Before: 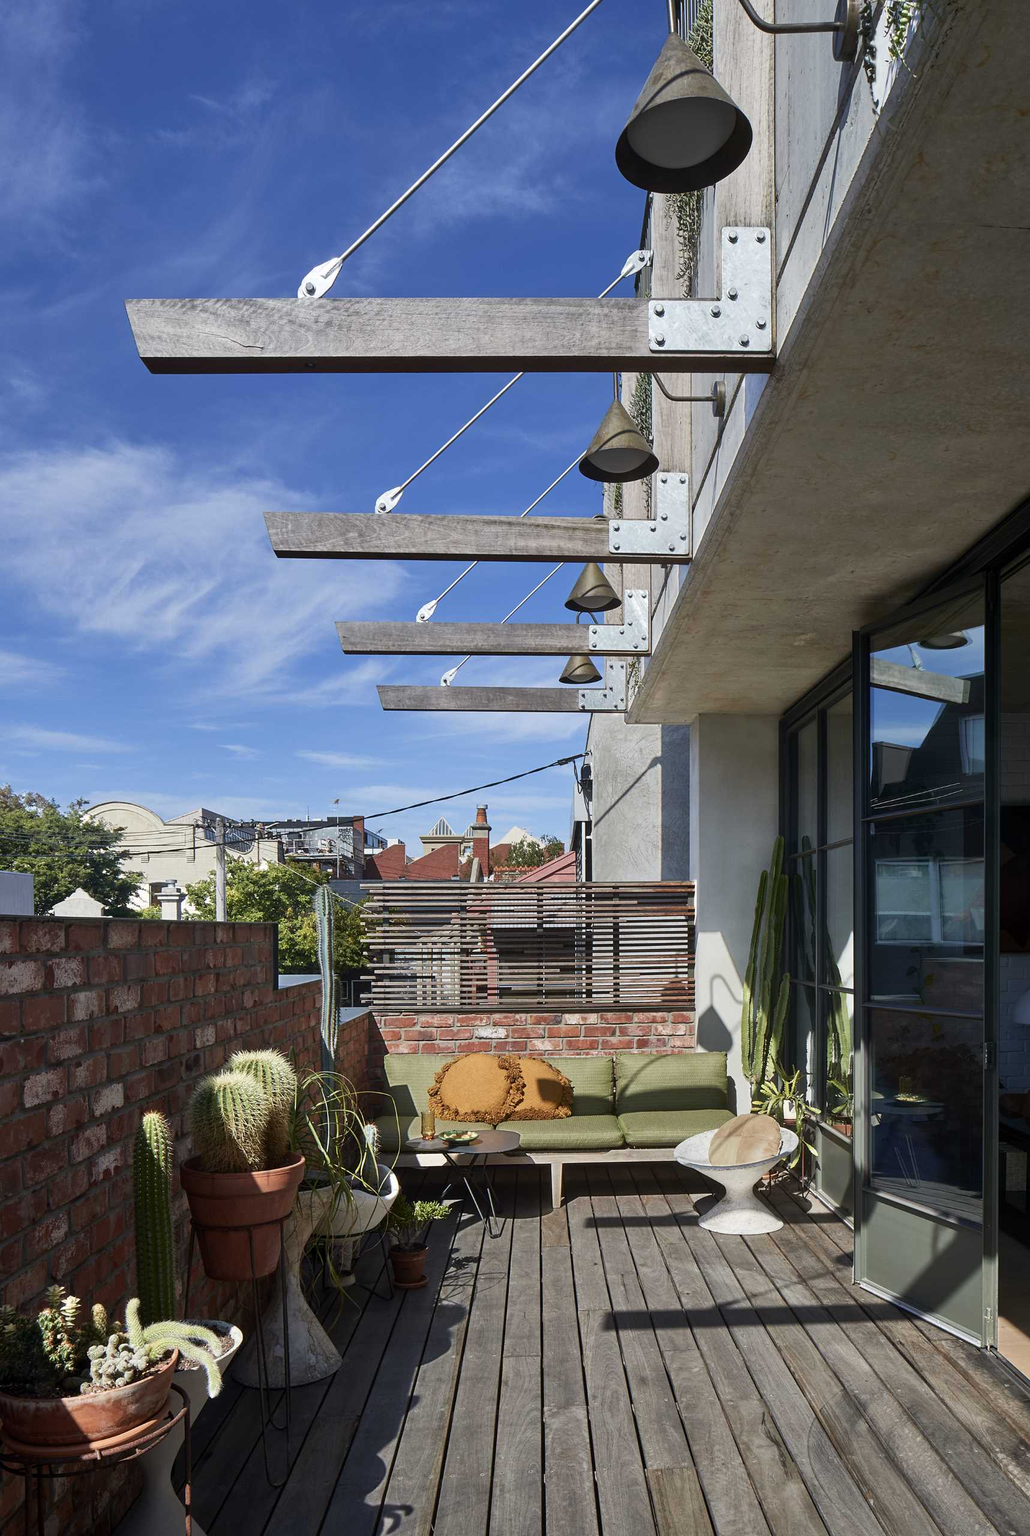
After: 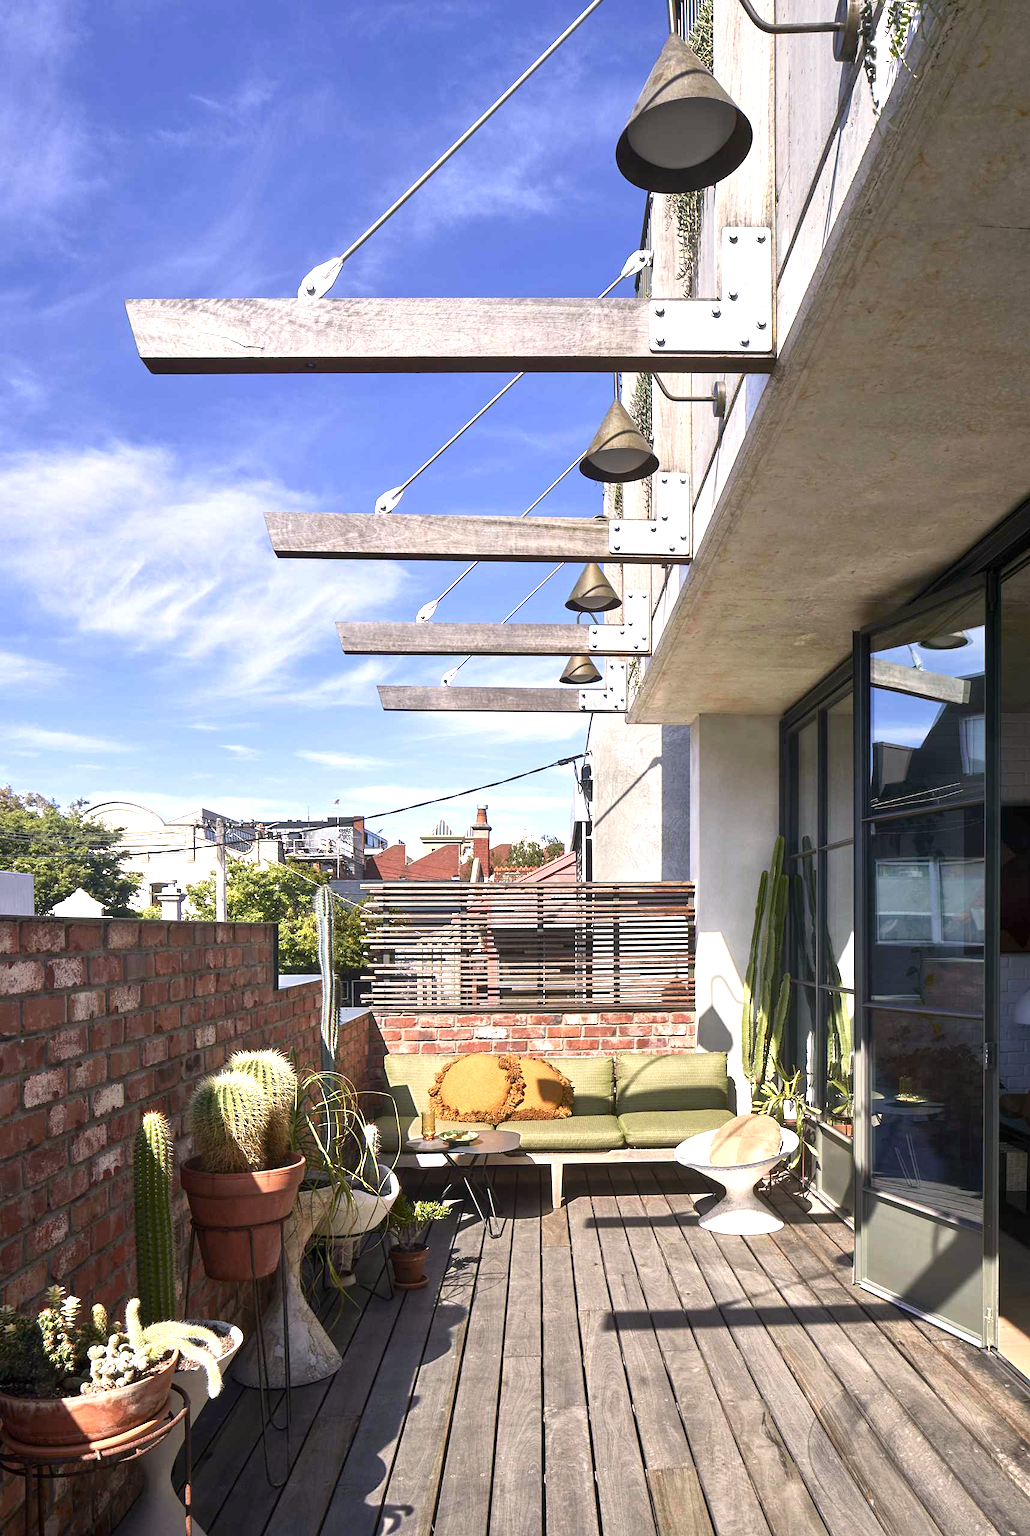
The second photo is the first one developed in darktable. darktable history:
exposure: black level correction 0, exposure 1.1 EV, compensate exposure bias true, compensate highlight preservation false
color correction: highlights a* 5.81, highlights b* 4.84
